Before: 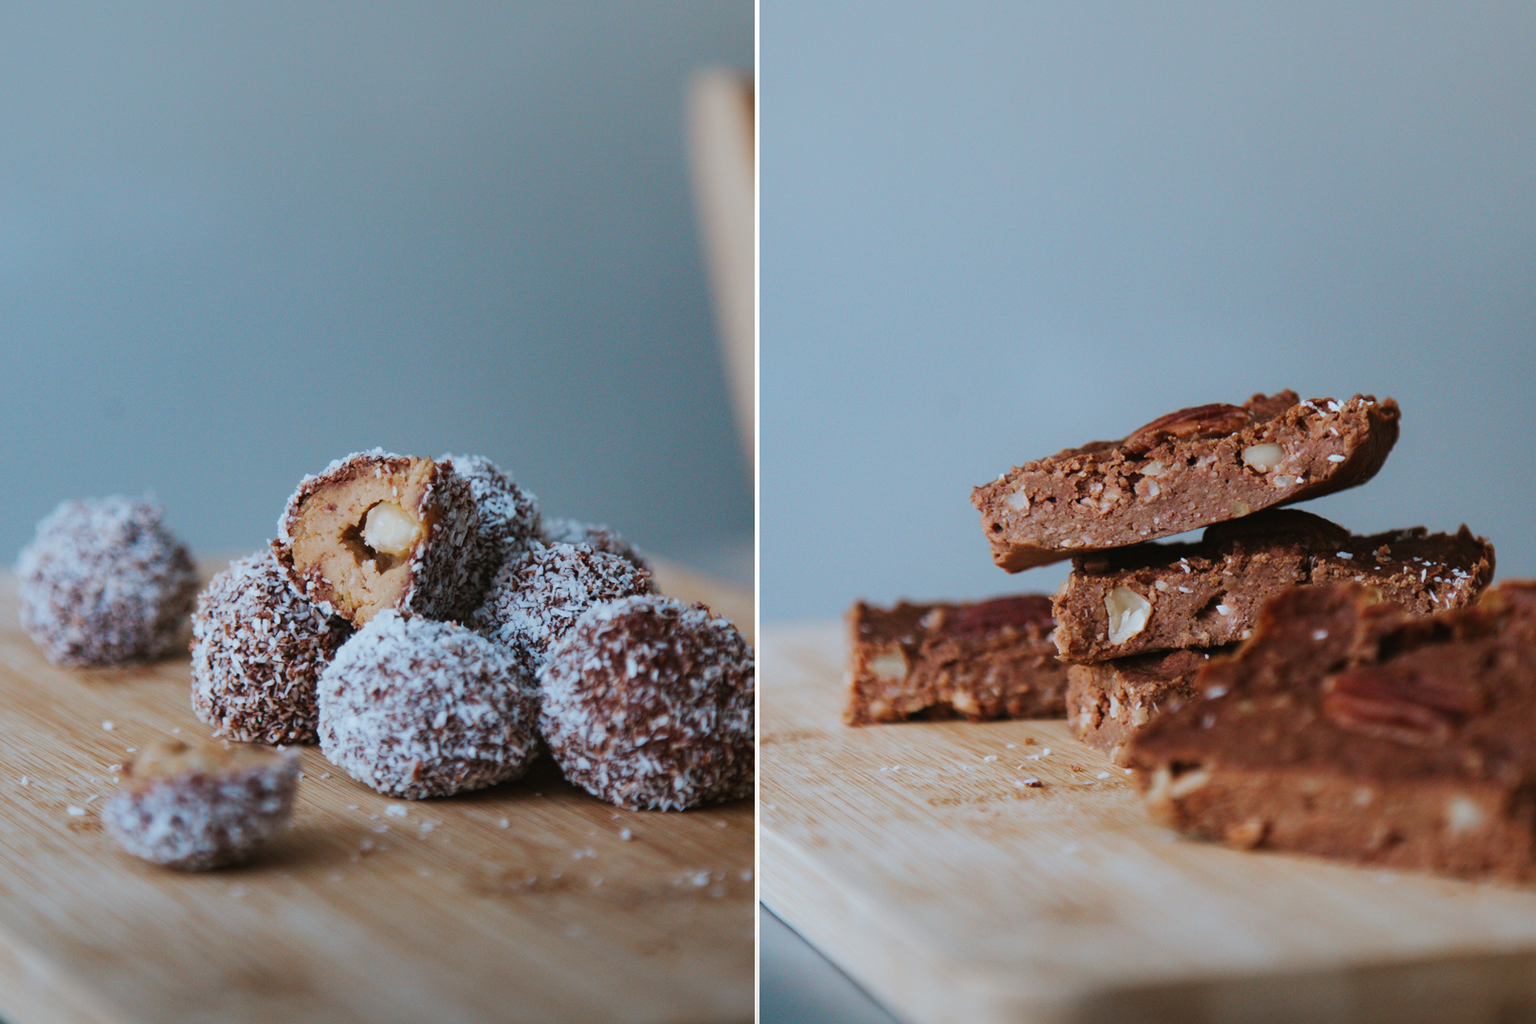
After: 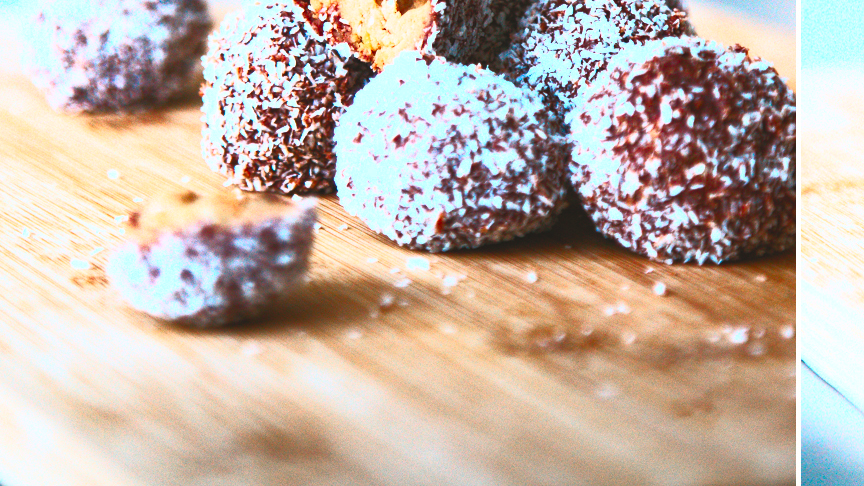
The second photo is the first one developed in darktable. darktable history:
contrast brightness saturation: contrast 1, brightness 1, saturation 1
crop and rotate: top 54.778%, right 46.61%, bottom 0.159%
